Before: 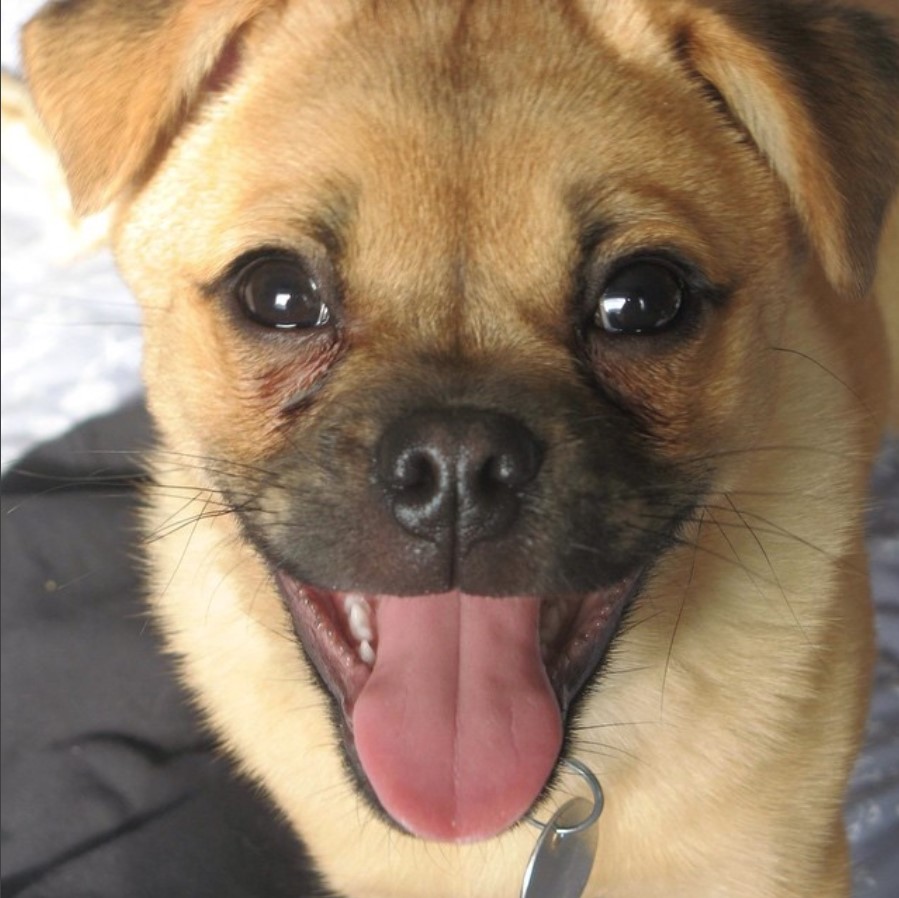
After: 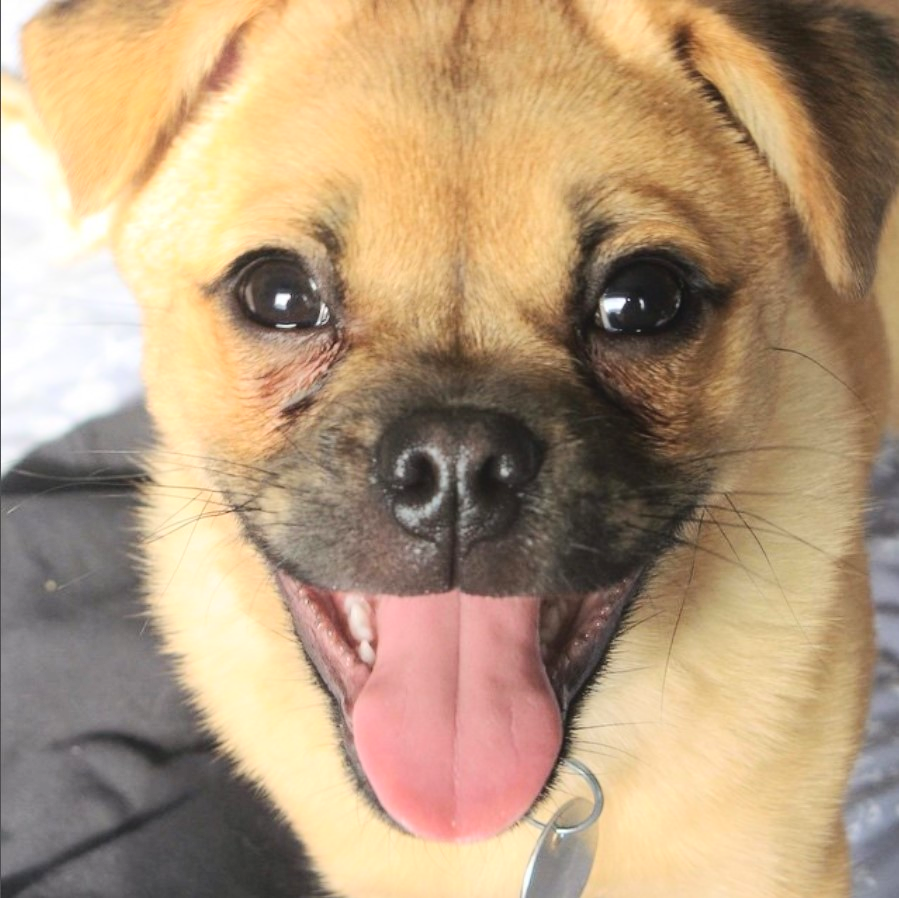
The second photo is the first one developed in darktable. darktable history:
color balance rgb: linear chroma grading › global chroma 15.402%, perceptual saturation grading › global saturation 0.222%
tone curve: curves: ch0 [(0, 0.026) (0.146, 0.158) (0.272, 0.34) (0.453, 0.627) (0.687, 0.829) (1, 1)], color space Lab, independent channels, preserve colors none
